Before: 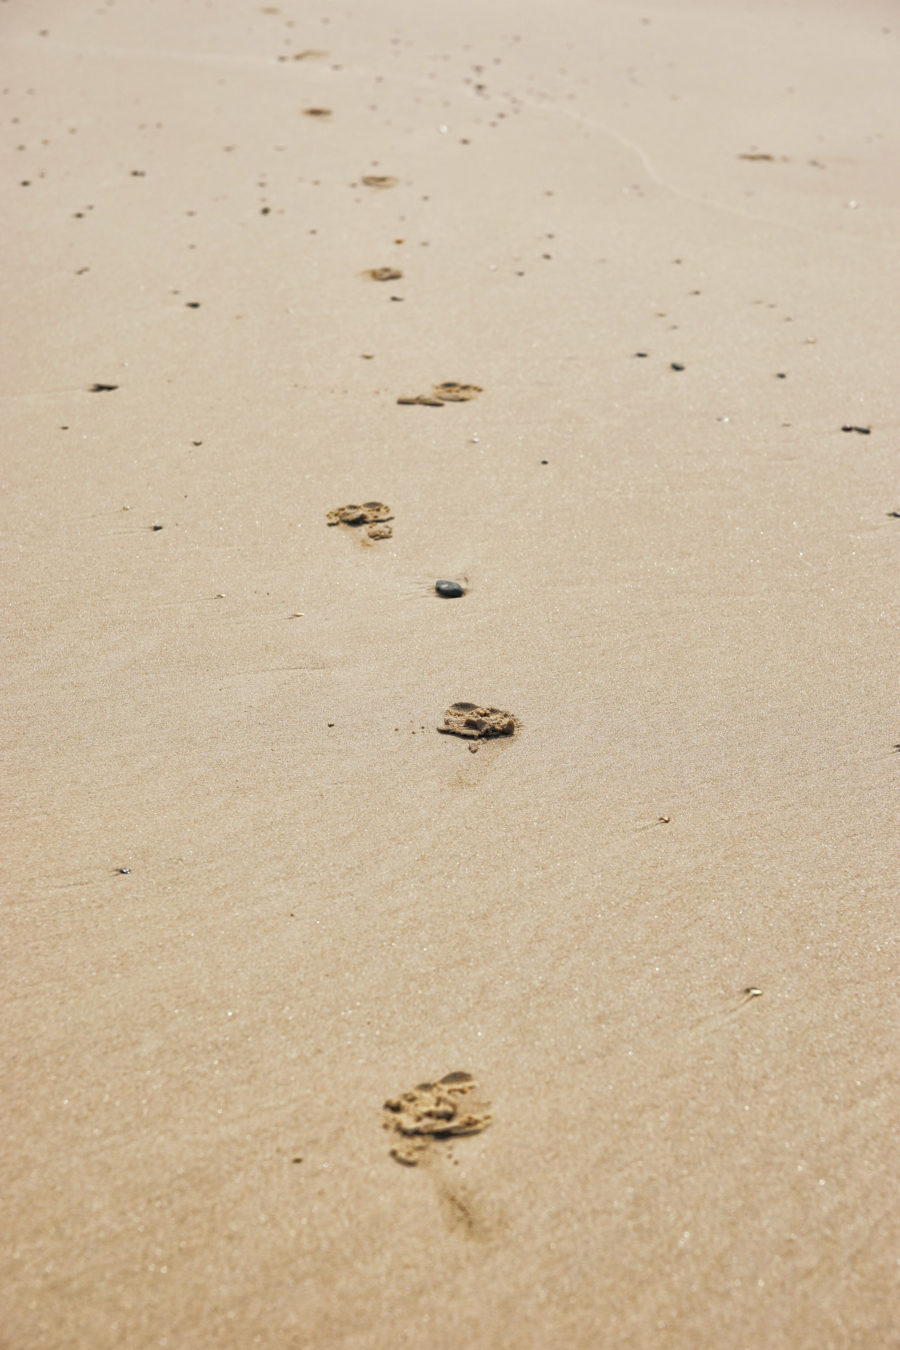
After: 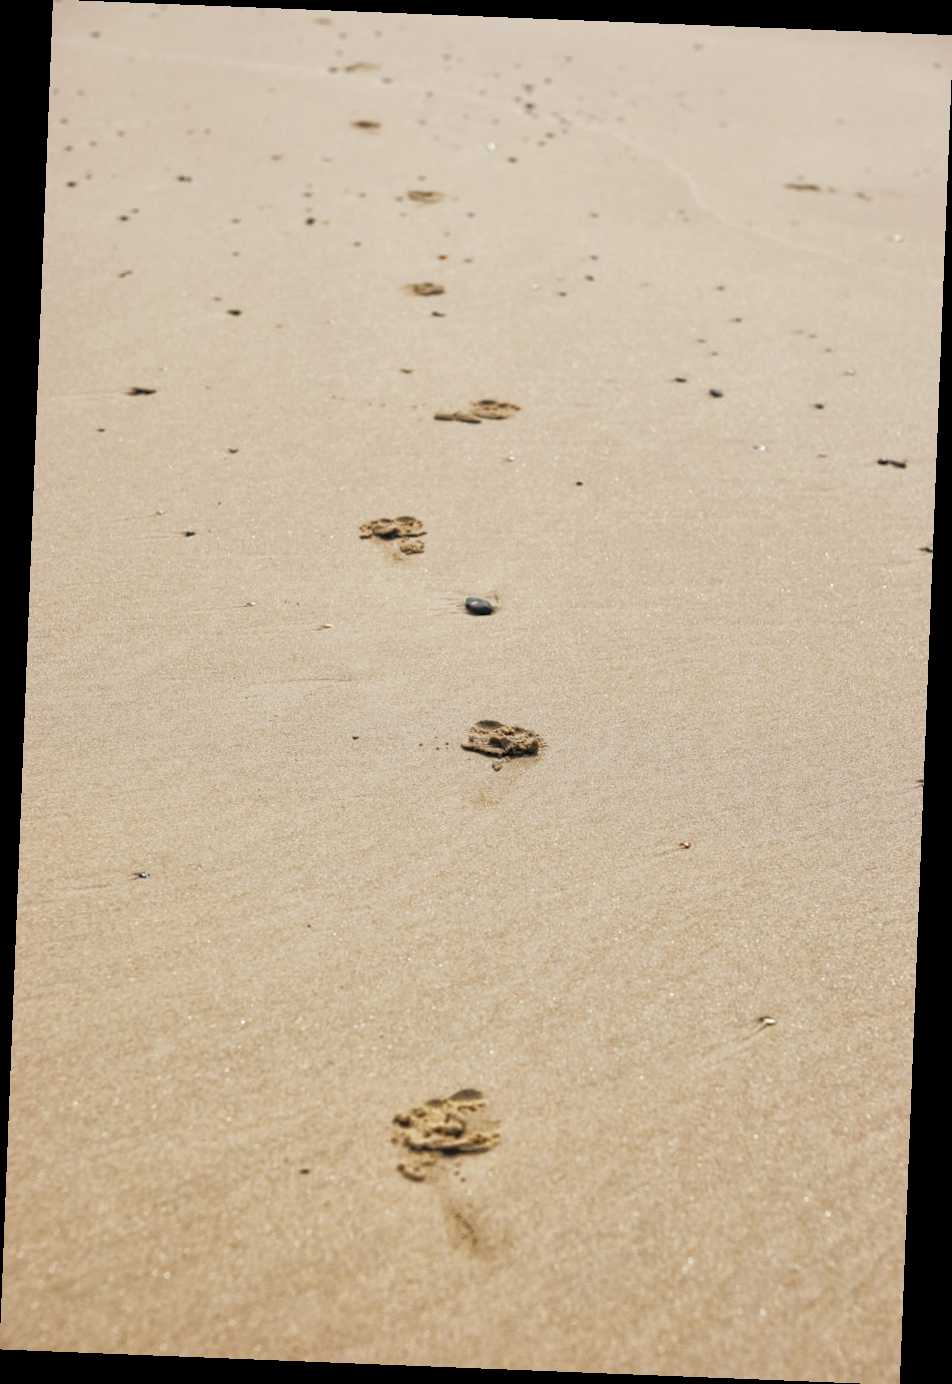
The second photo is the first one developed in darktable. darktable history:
rotate and perspective: rotation 2.27°, automatic cropping off
local contrast: highlights 100%, shadows 100%, detail 120%, midtone range 0.2
